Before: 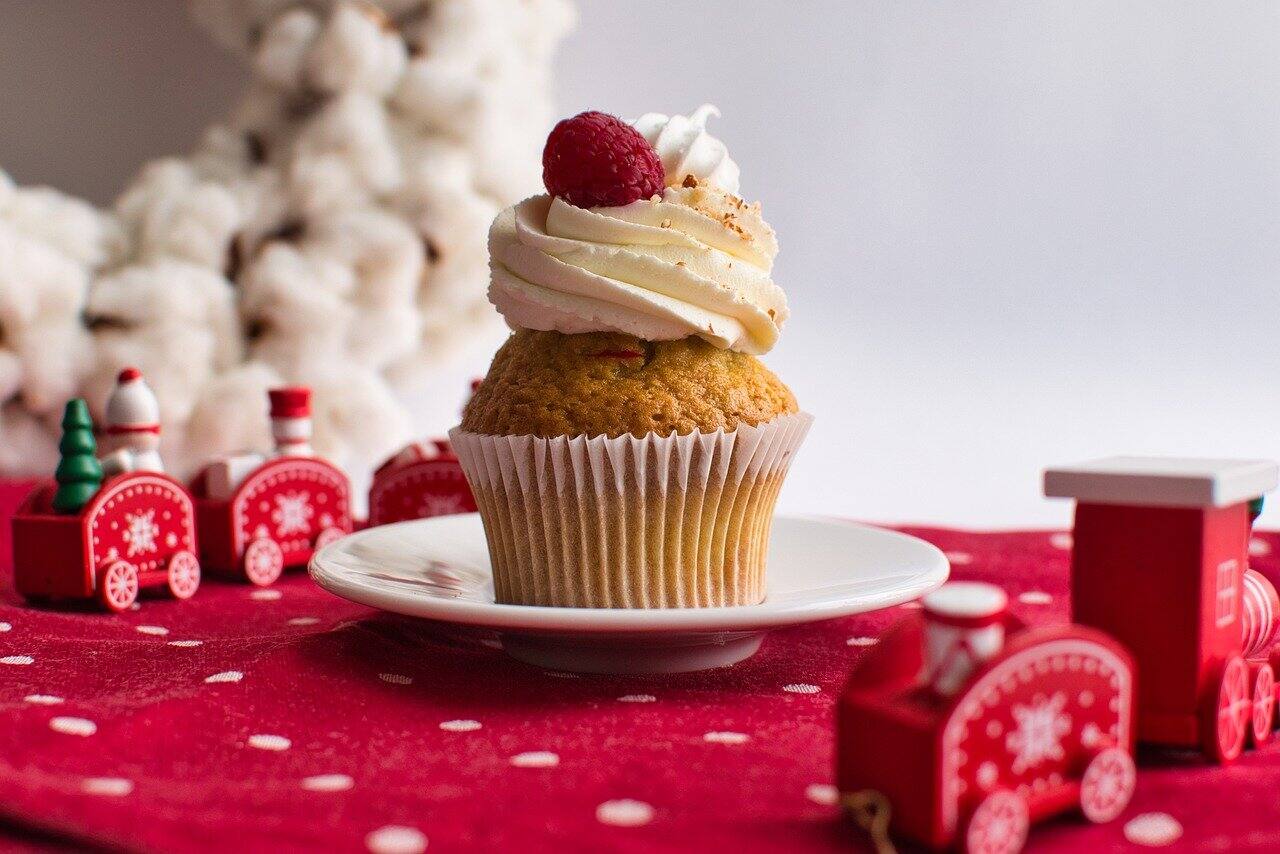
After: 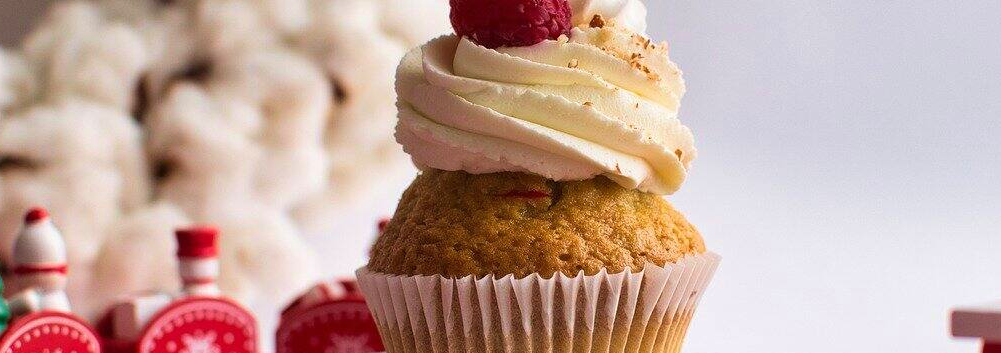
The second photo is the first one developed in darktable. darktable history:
velvia: on, module defaults
crop: left 7.308%, top 18.773%, right 14.435%, bottom 39.825%
